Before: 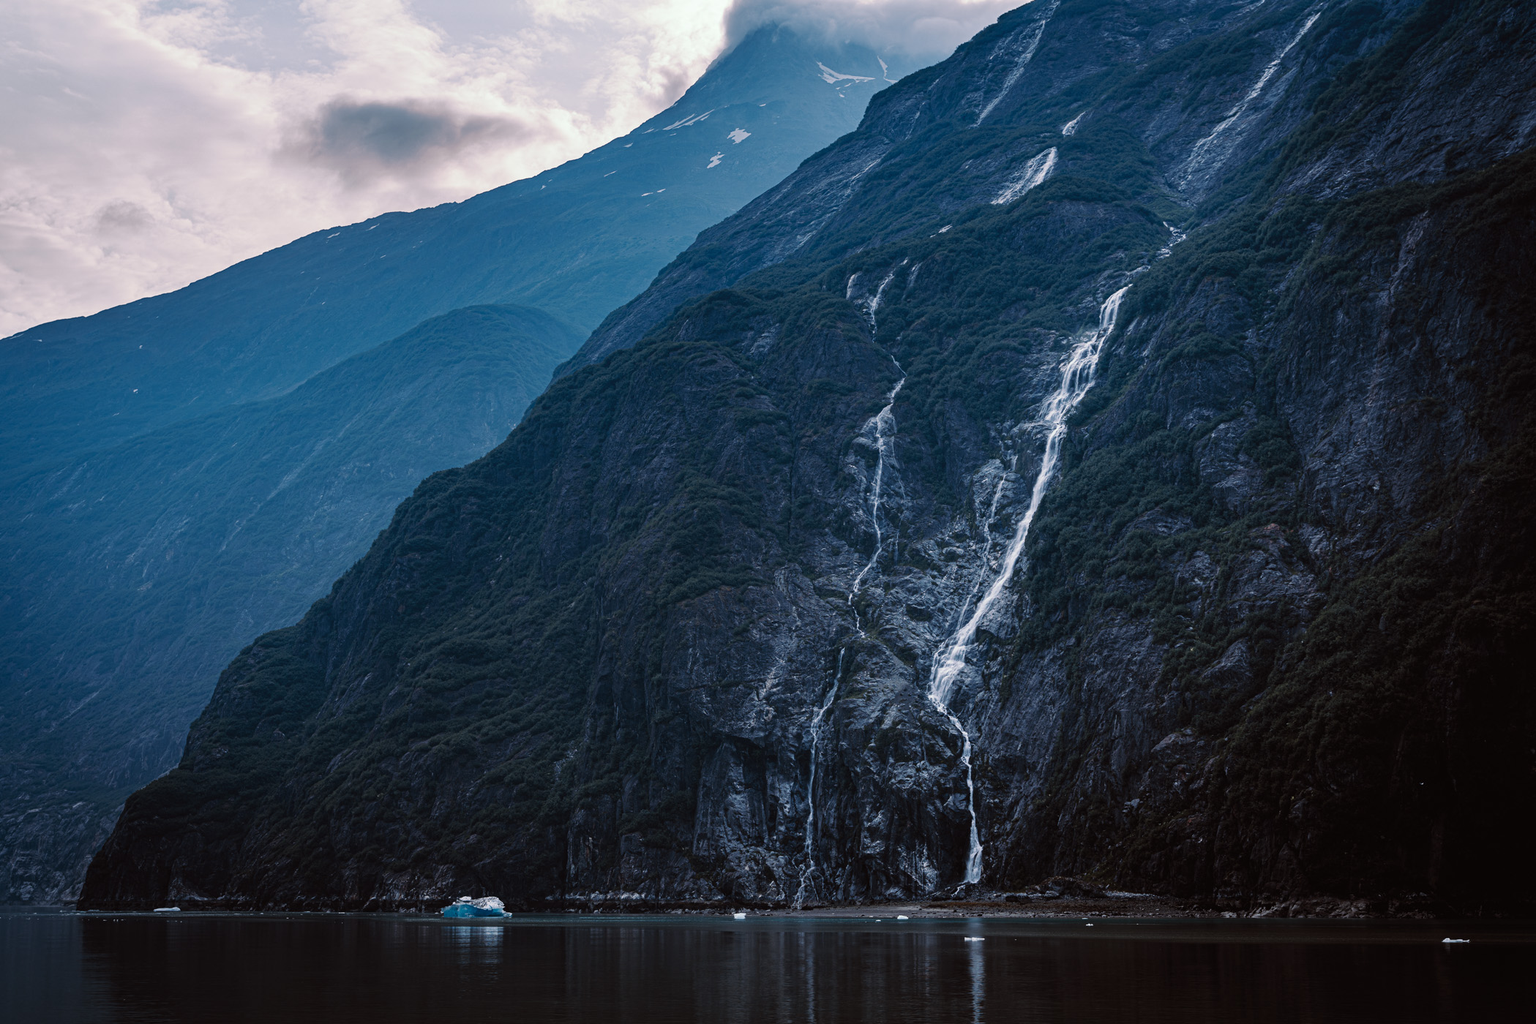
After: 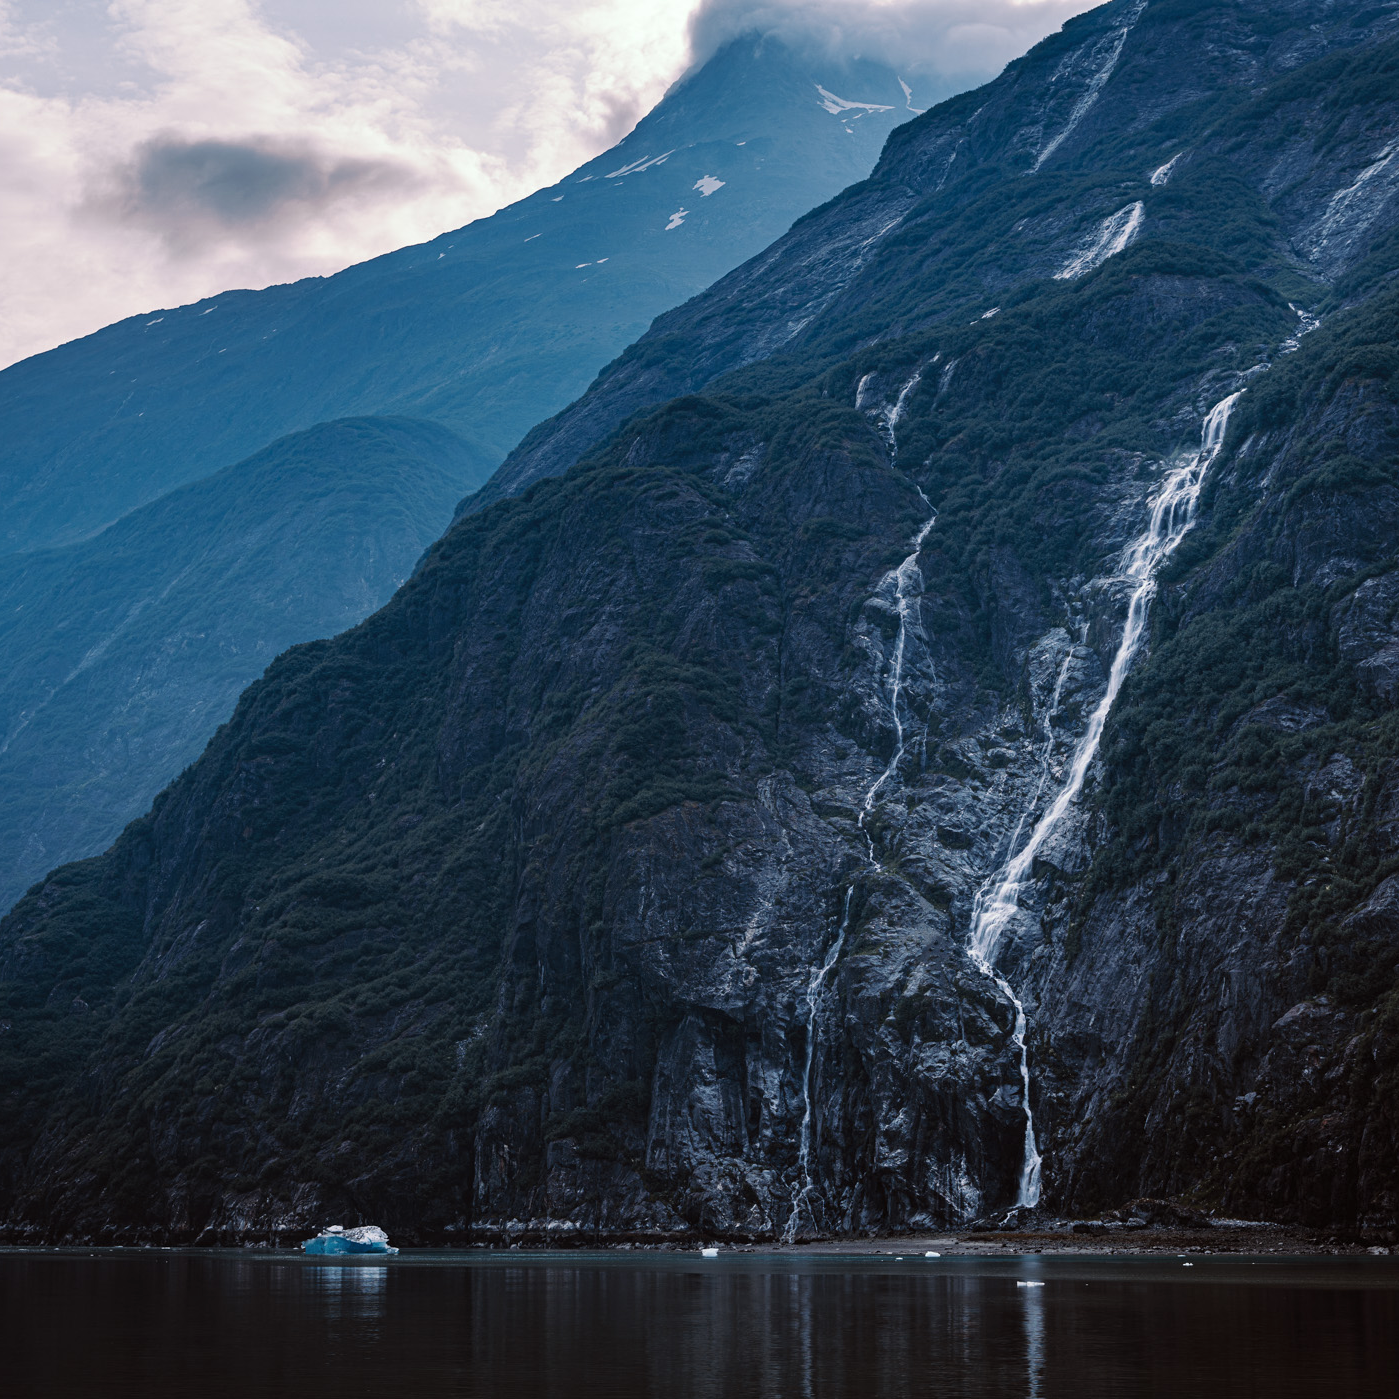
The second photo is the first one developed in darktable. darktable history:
crop and rotate: left 14.342%, right 18.977%
shadows and highlights: shadows 11.81, white point adjustment 1.24, highlights -0.367, soften with gaussian
tone equalizer: on, module defaults
